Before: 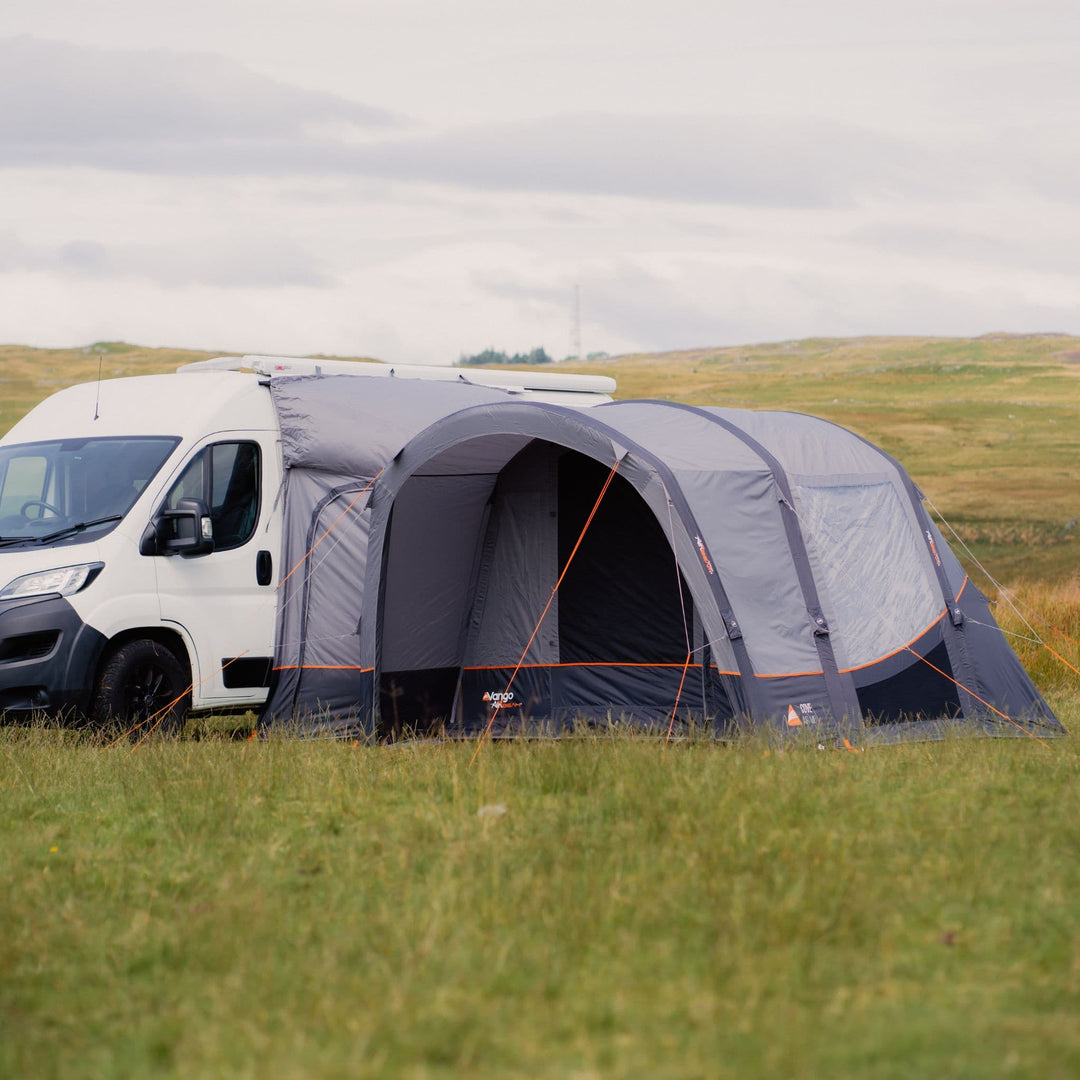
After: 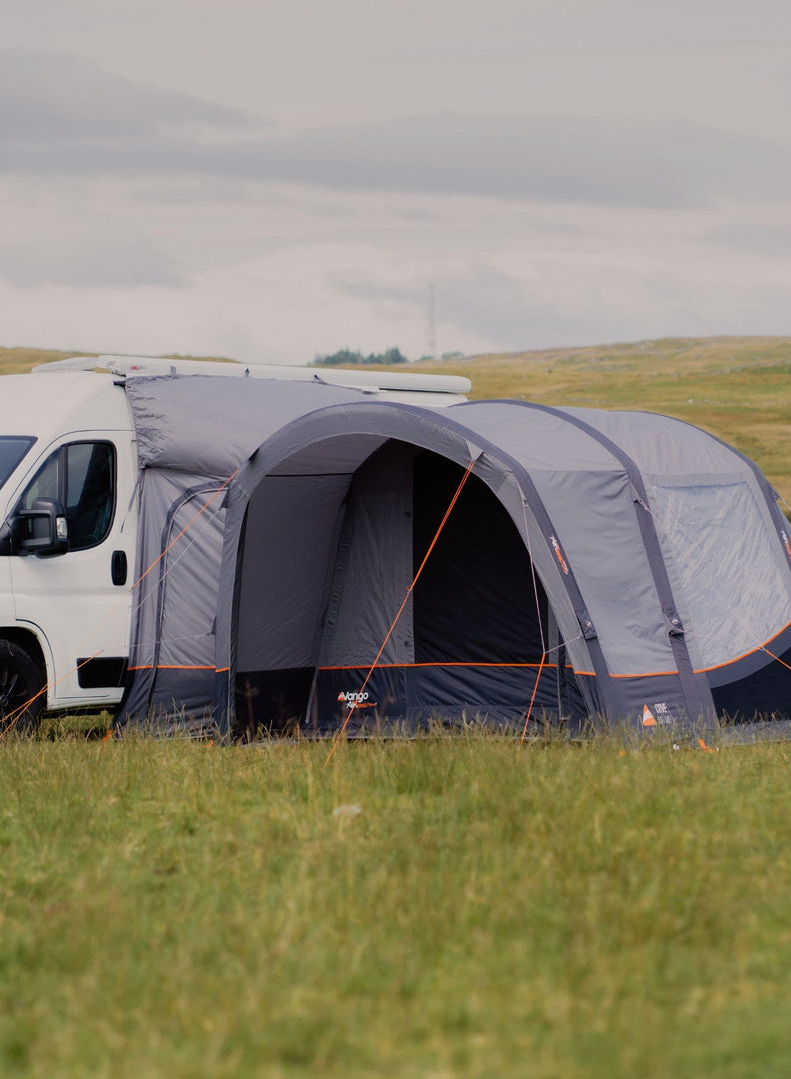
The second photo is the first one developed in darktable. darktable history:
crop: left 13.443%, right 13.31%
graduated density: on, module defaults
